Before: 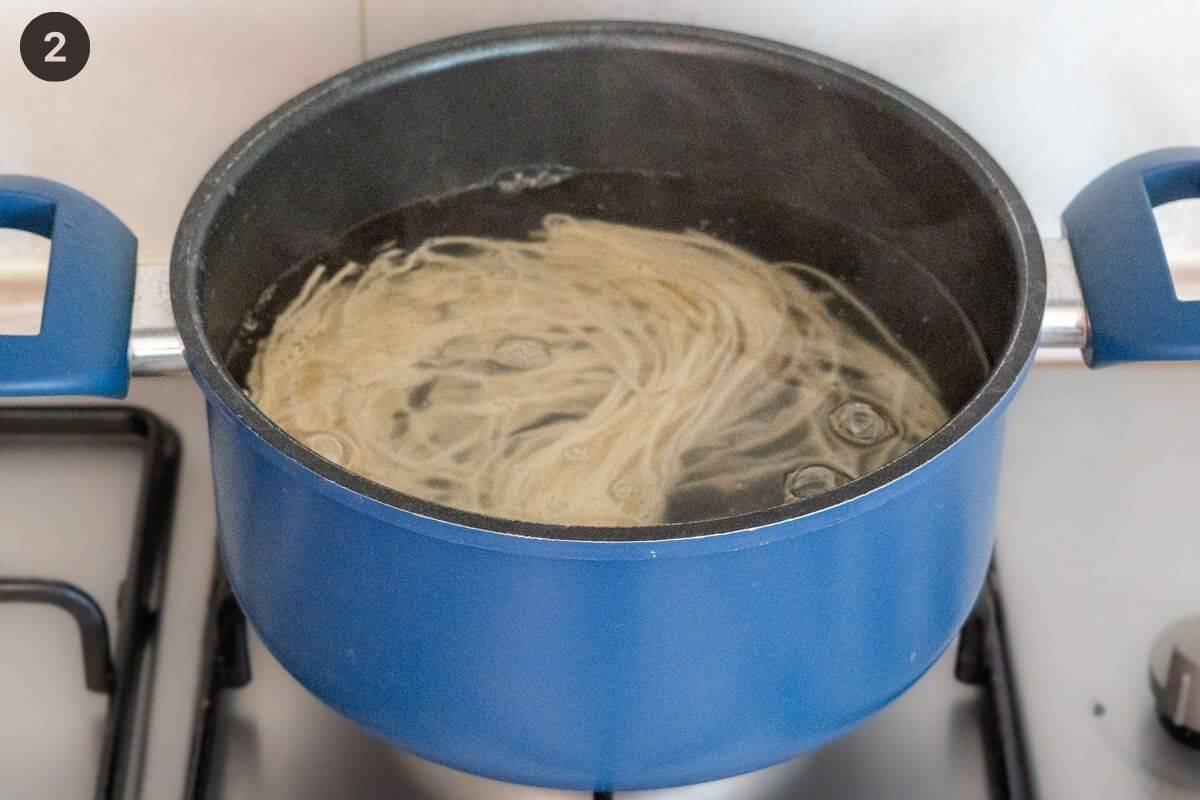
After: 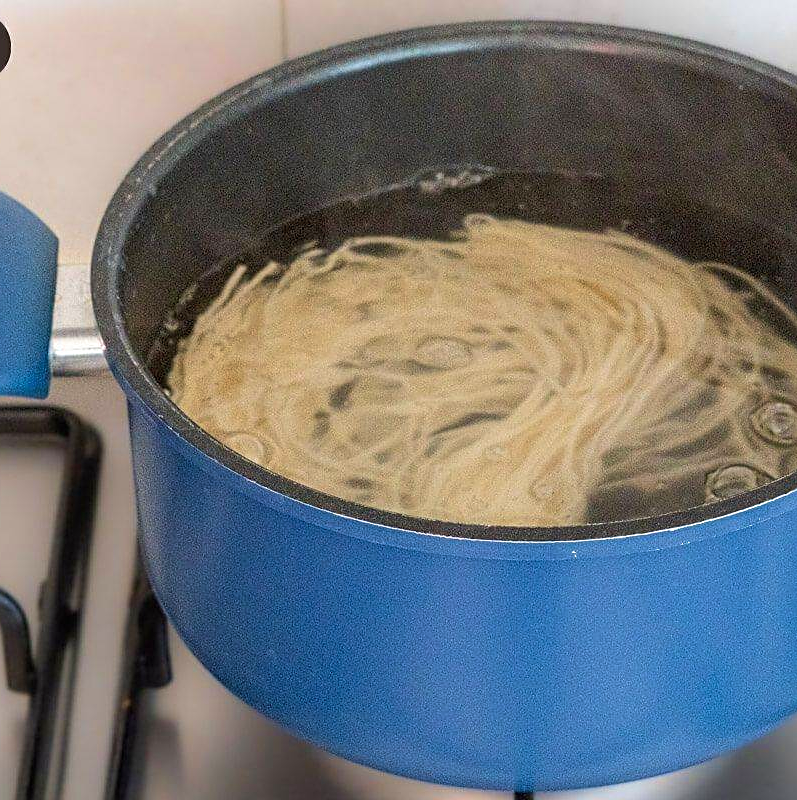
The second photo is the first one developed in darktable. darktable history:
sharpen: on, module defaults
velvia: on, module defaults
crop and rotate: left 6.591%, right 26.932%
